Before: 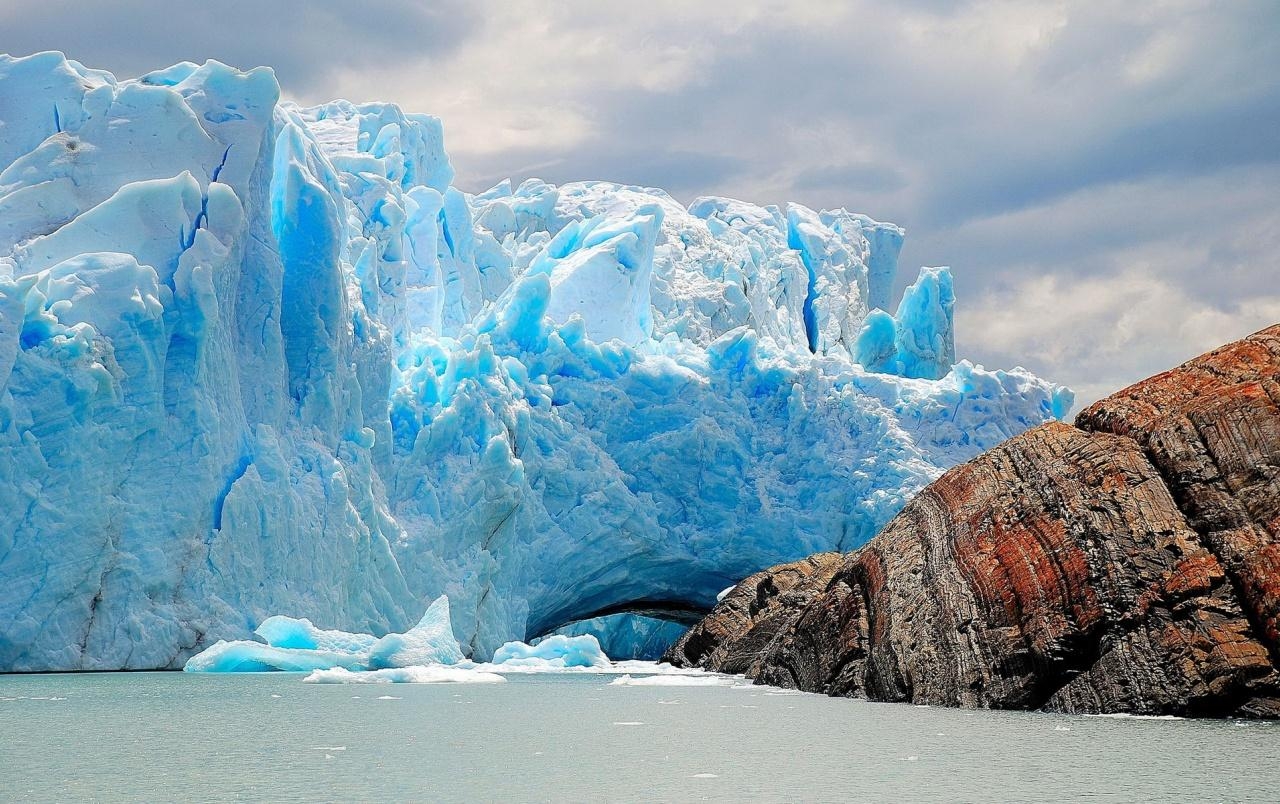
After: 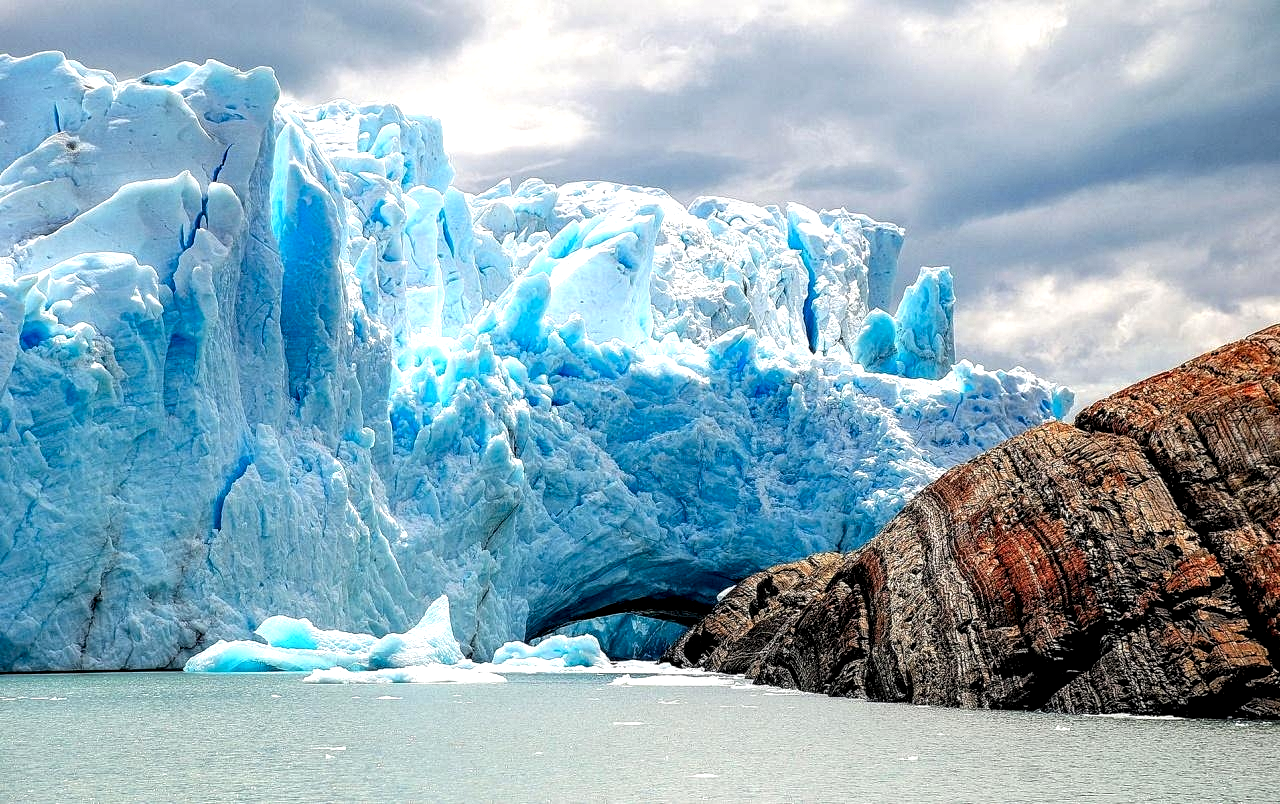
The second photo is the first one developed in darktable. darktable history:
levels: black 0.103%, levels [0.055, 0.477, 0.9]
local contrast: highlights 60%, shadows 60%, detail 160%
